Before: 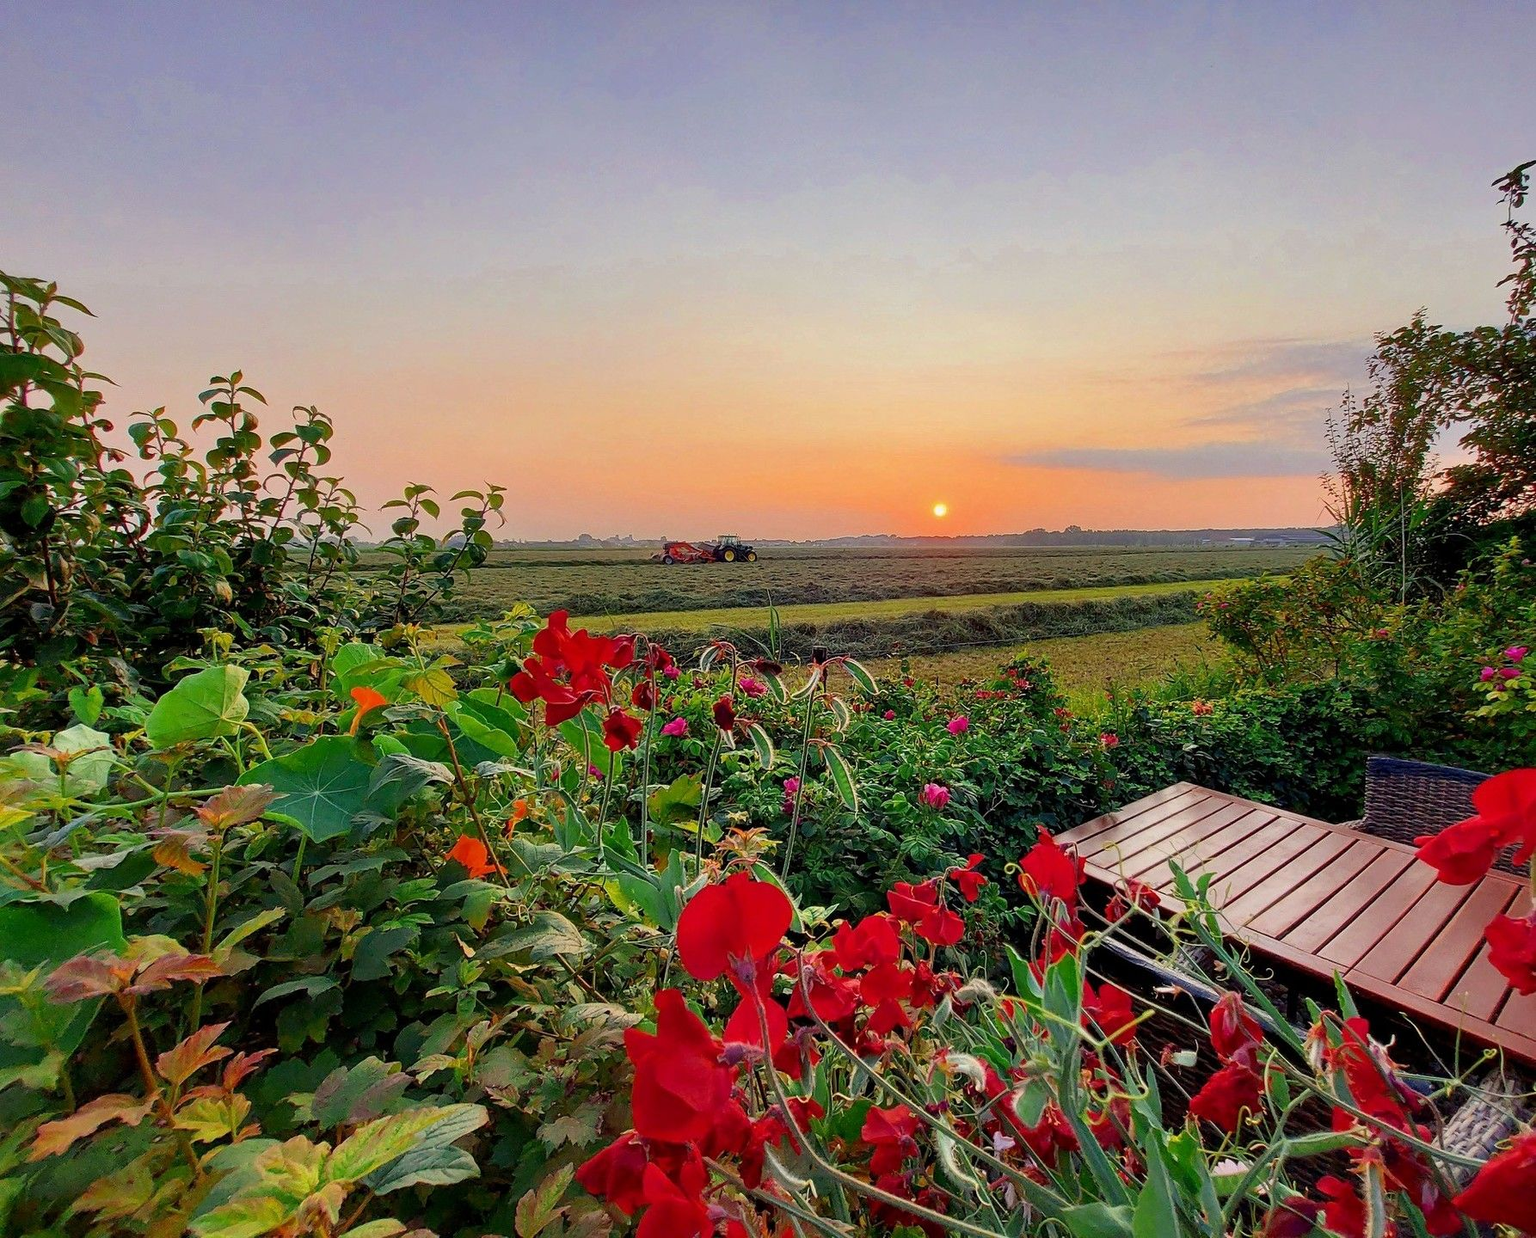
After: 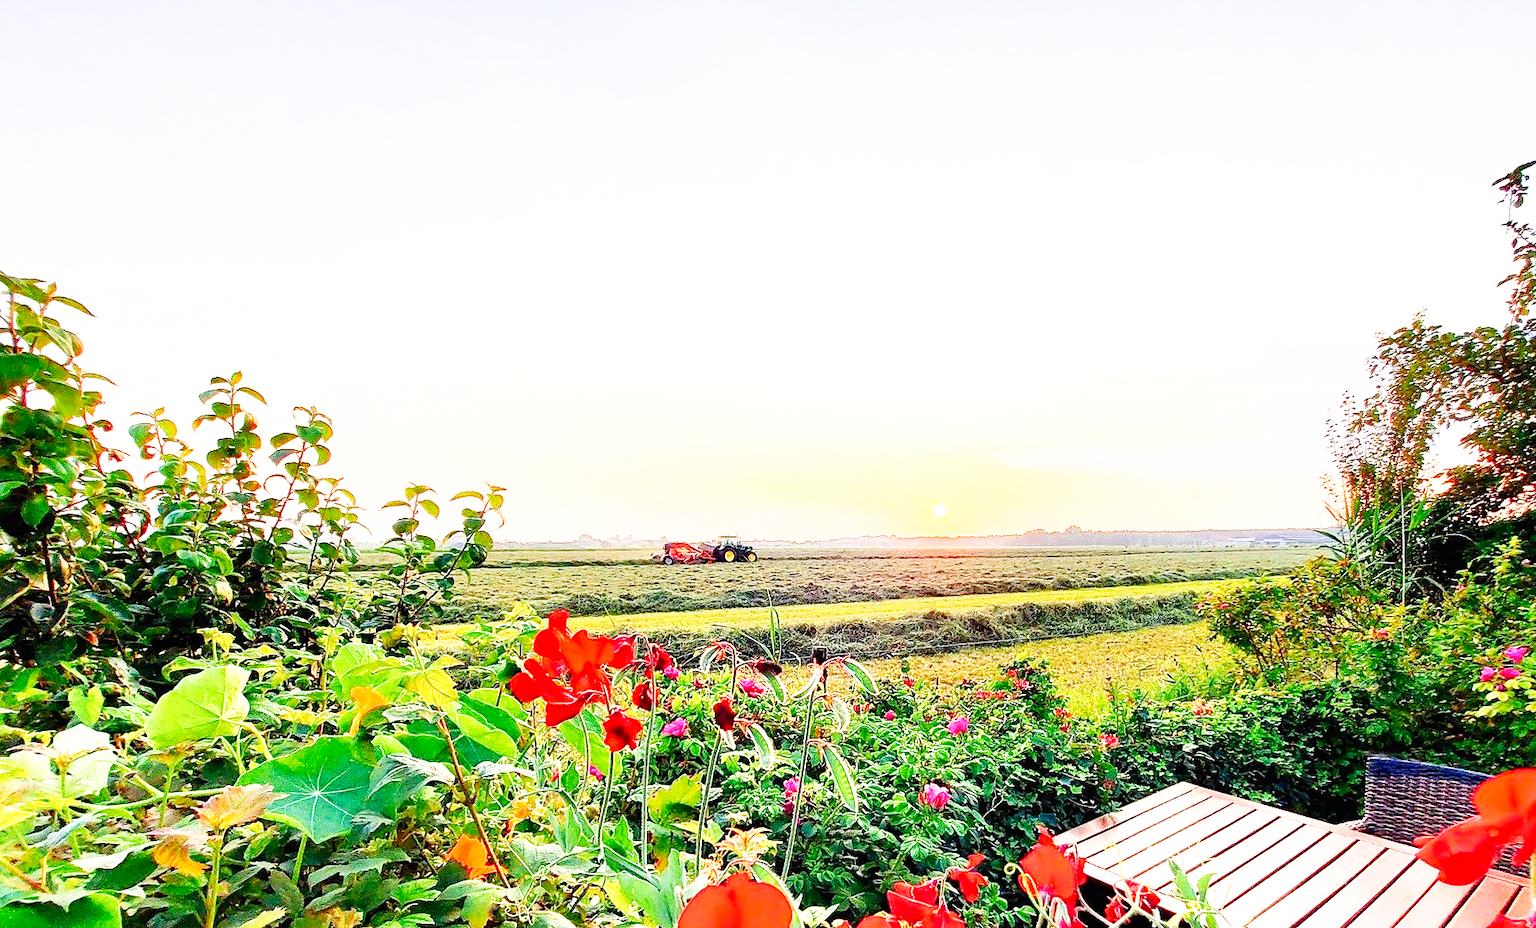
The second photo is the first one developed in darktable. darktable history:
base curve: curves: ch0 [(0, 0) (0.007, 0.004) (0.027, 0.03) (0.046, 0.07) (0.207, 0.54) (0.442, 0.872) (0.673, 0.972) (1, 1)], preserve colors none
crop: bottom 24.99%
exposure: black level correction 0, exposure 1.103 EV, compensate exposure bias true, compensate highlight preservation false
tone equalizer: on, module defaults
